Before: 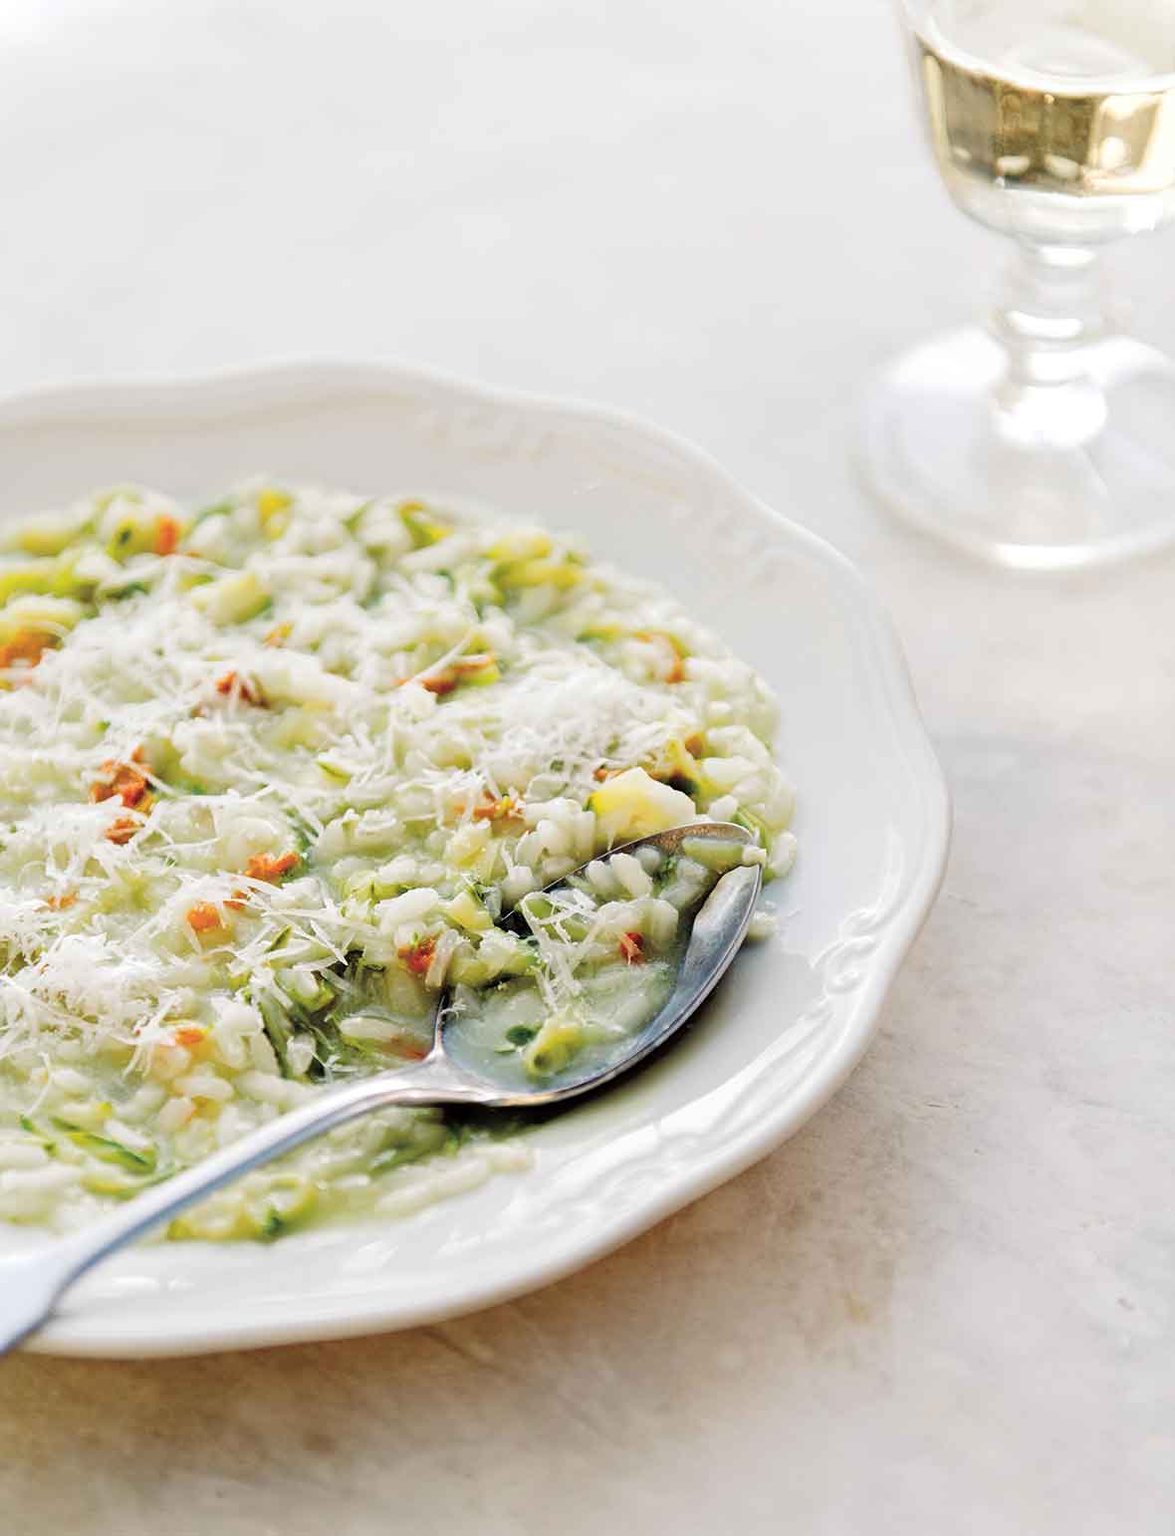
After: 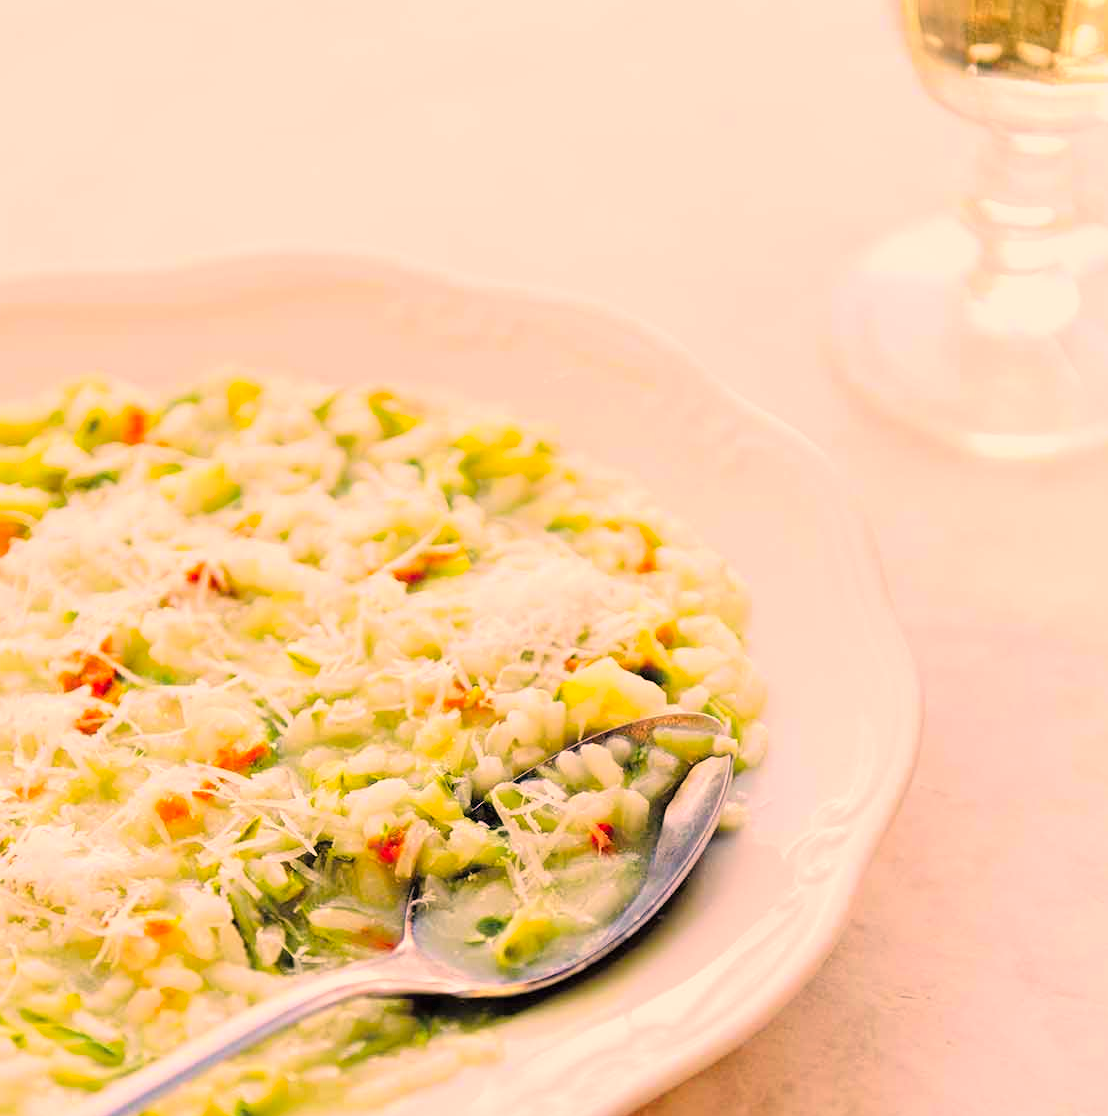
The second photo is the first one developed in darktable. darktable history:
contrast brightness saturation: contrast 0.069, brightness 0.171, saturation 0.416
color correction: highlights a* 22.57, highlights b* 22.07
crop: left 2.758%, top 7.343%, right 3.302%, bottom 20.282%
